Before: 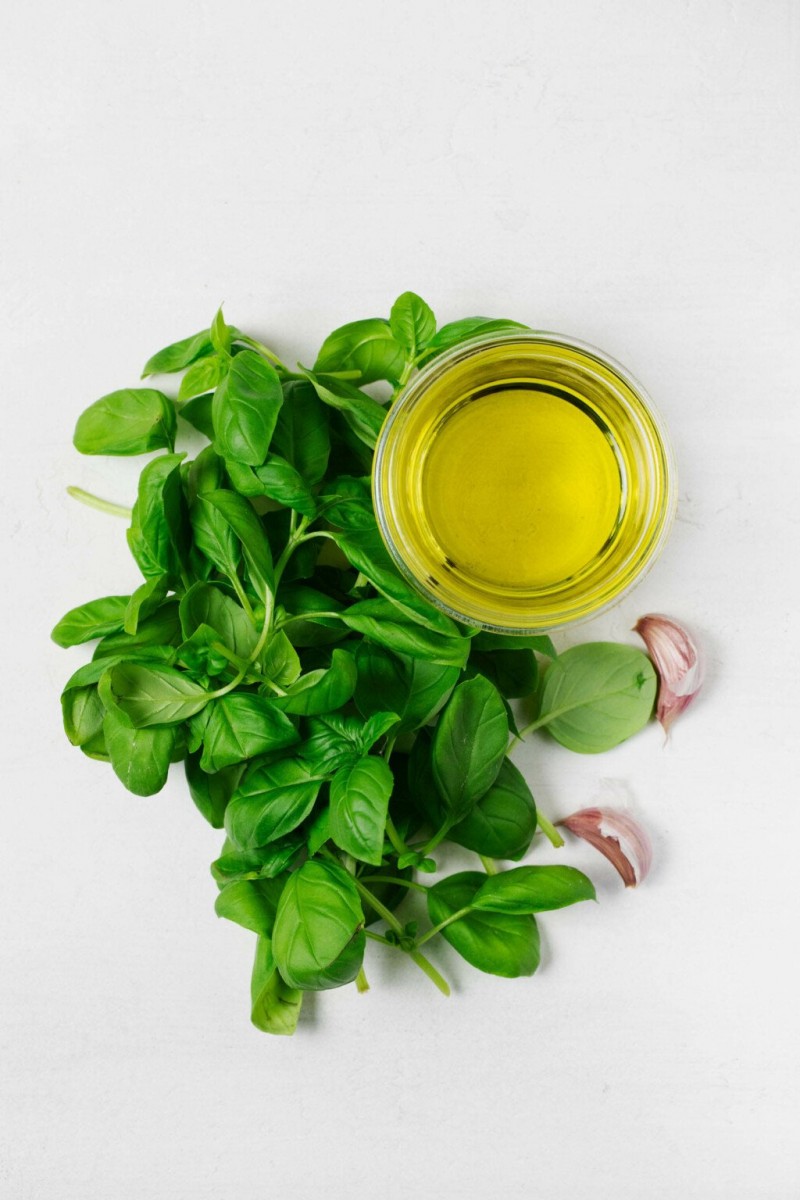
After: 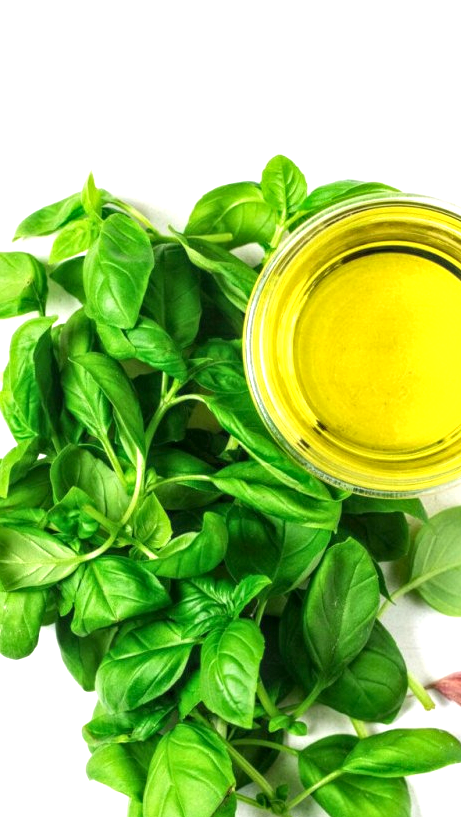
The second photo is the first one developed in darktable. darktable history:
crop: left 16.238%, top 11.424%, right 26.061%, bottom 20.464%
exposure: exposure 1 EV, compensate exposure bias true, compensate highlight preservation false
local contrast: on, module defaults
